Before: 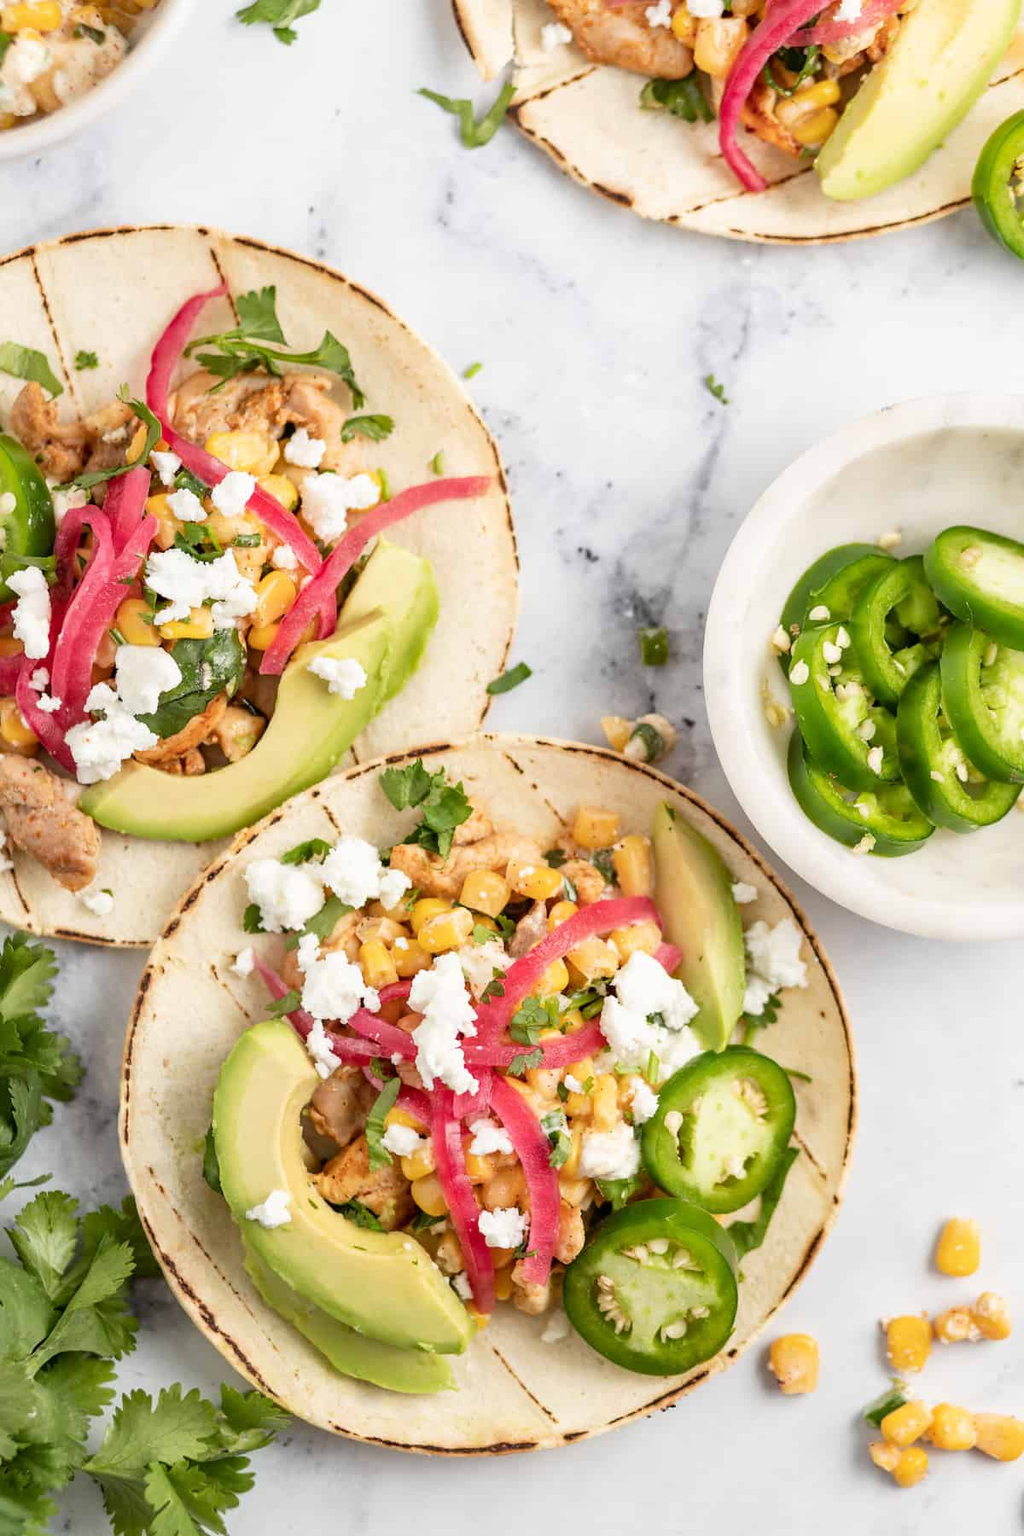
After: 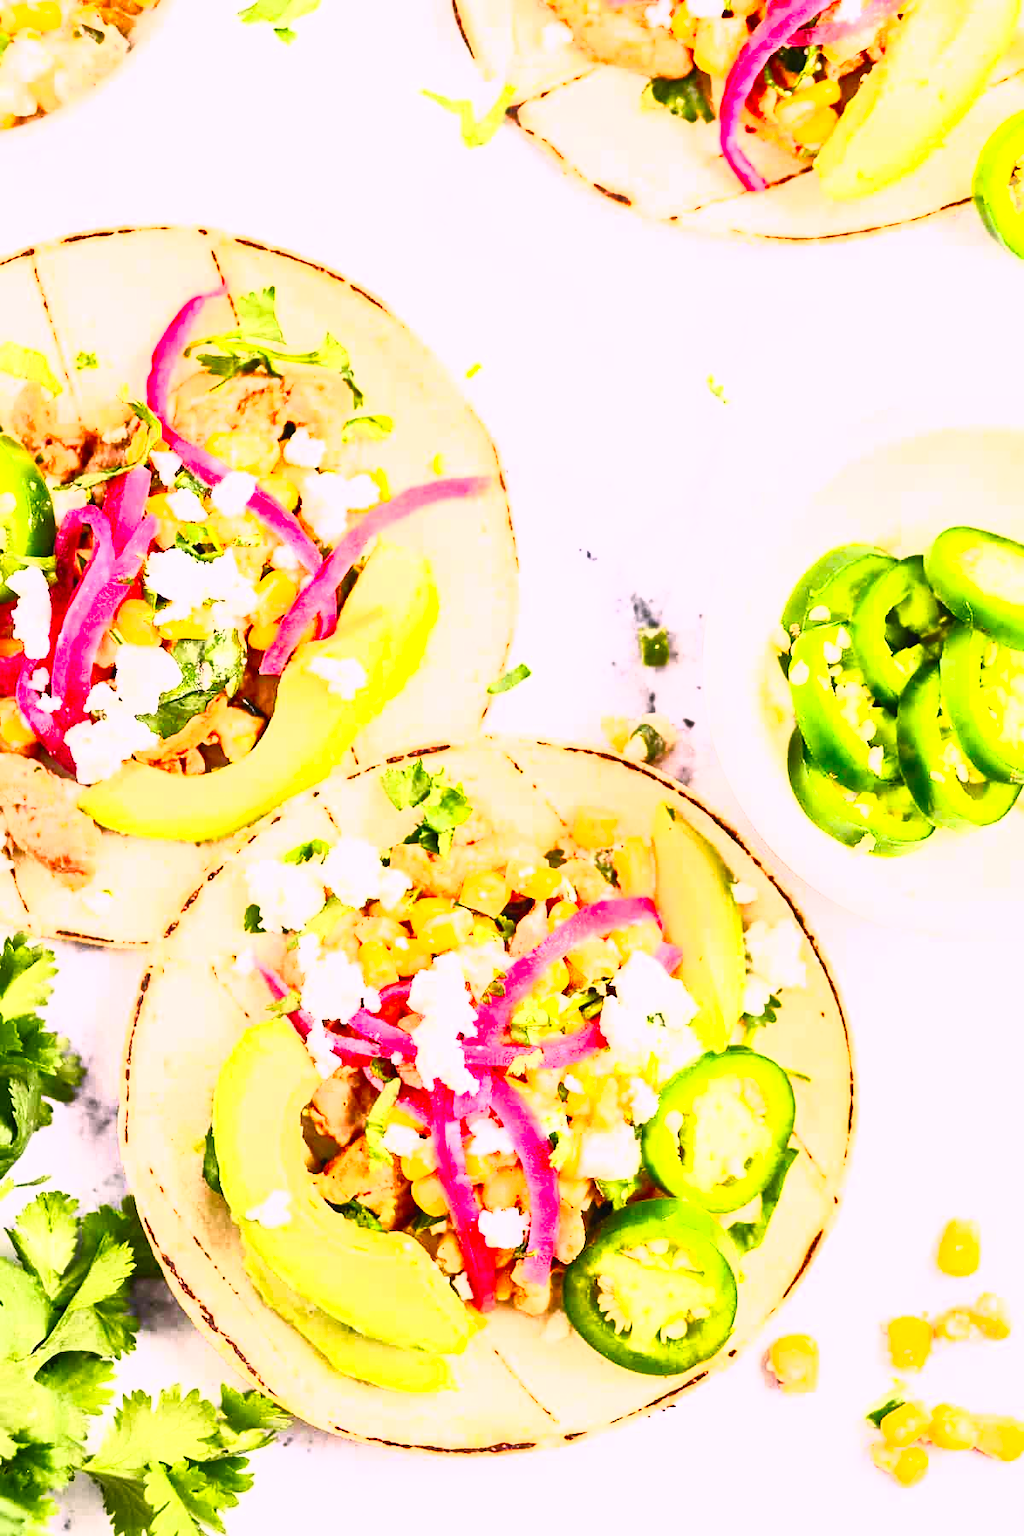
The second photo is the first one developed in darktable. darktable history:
white balance: red 0.984, blue 1.059
tone curve: curves: ch0 [(0, 0) (0.093, 0.104) (0.226, 0.291) (0.327, 0.431) (0.471, 0.648) (0.759, 0.926) (1, 1)], color space Lab, linked channels, preserve colors none
contrast brightness saturation: contrast 0.83, brightness 0.59, saturation 0.59
color correction: highlights a* 12.23, highlights b* 5.41
